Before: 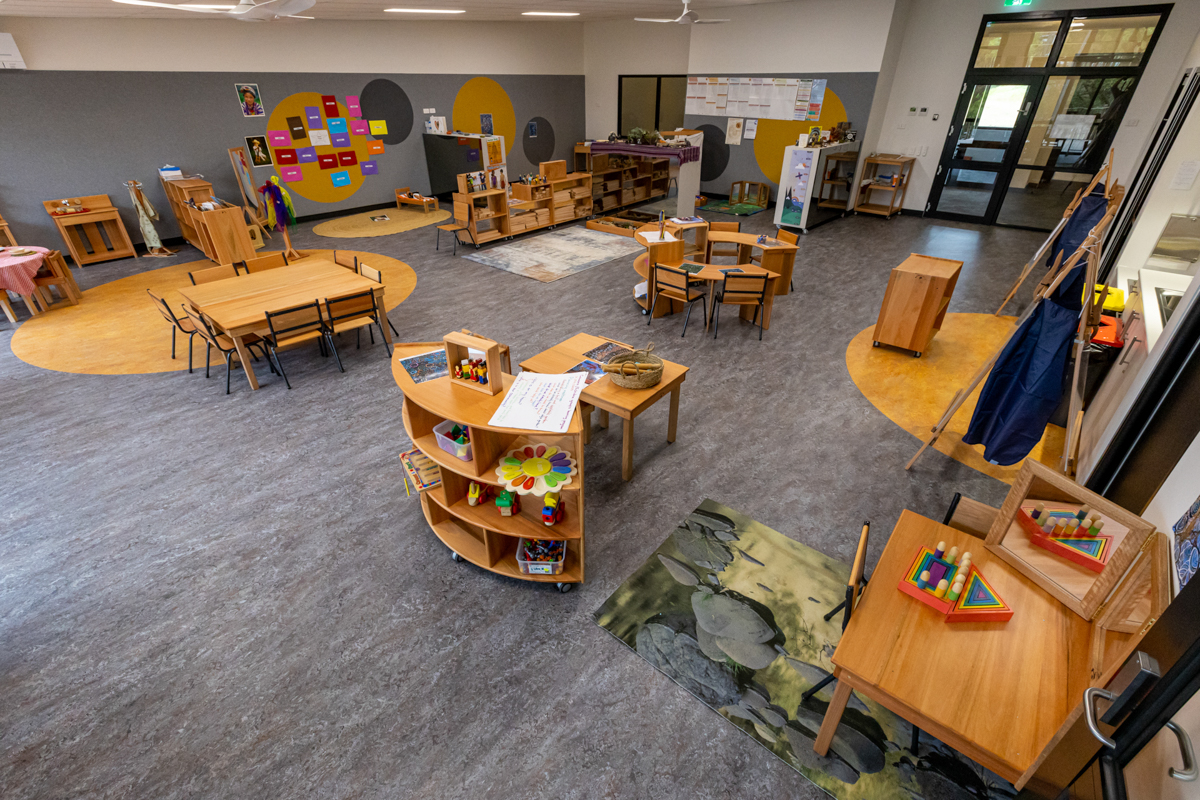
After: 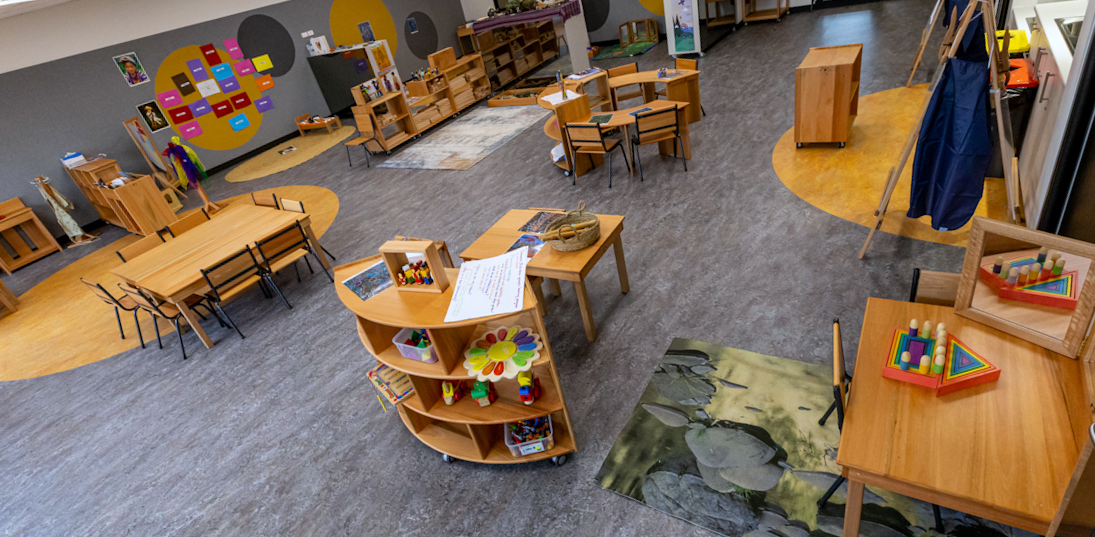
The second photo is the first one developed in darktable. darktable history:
rotate and perspective: rotation -14.8°, crop left 0.1, crop right 0.903, crop top 0.25, crop bottom 0.748
white balance: red 0.967, blue 1.049
